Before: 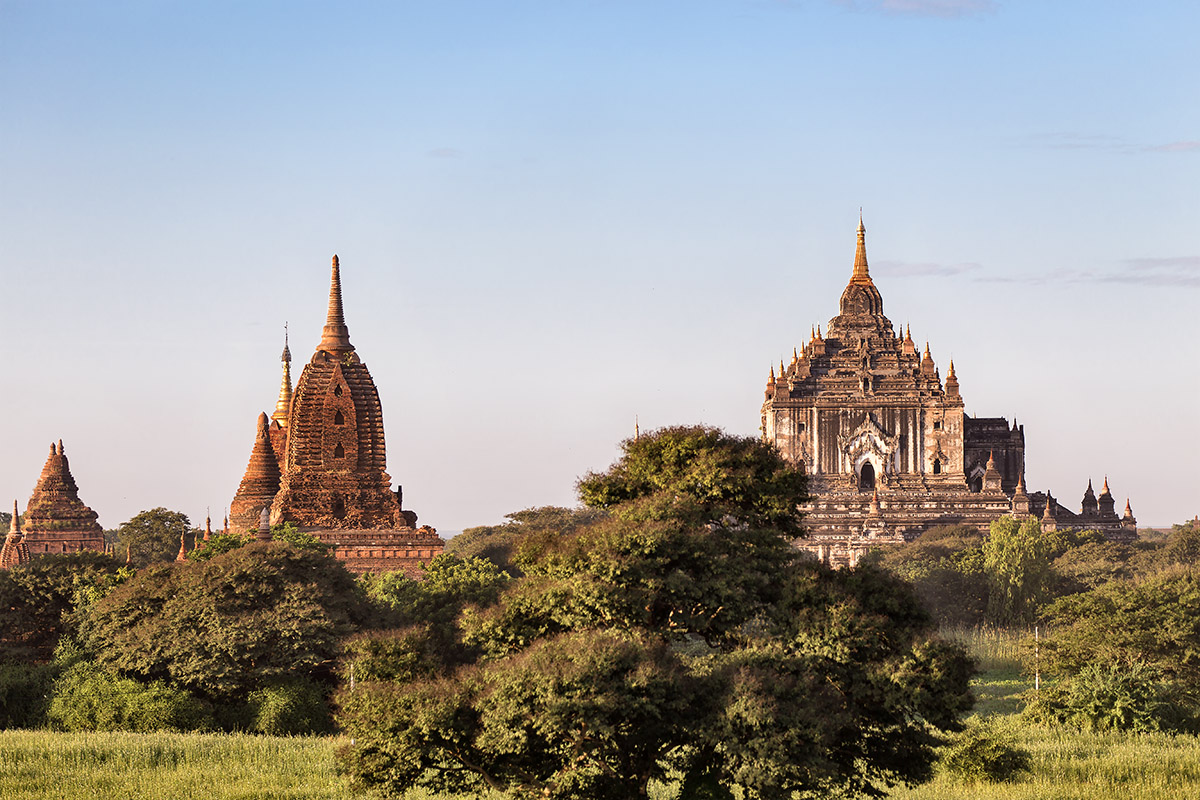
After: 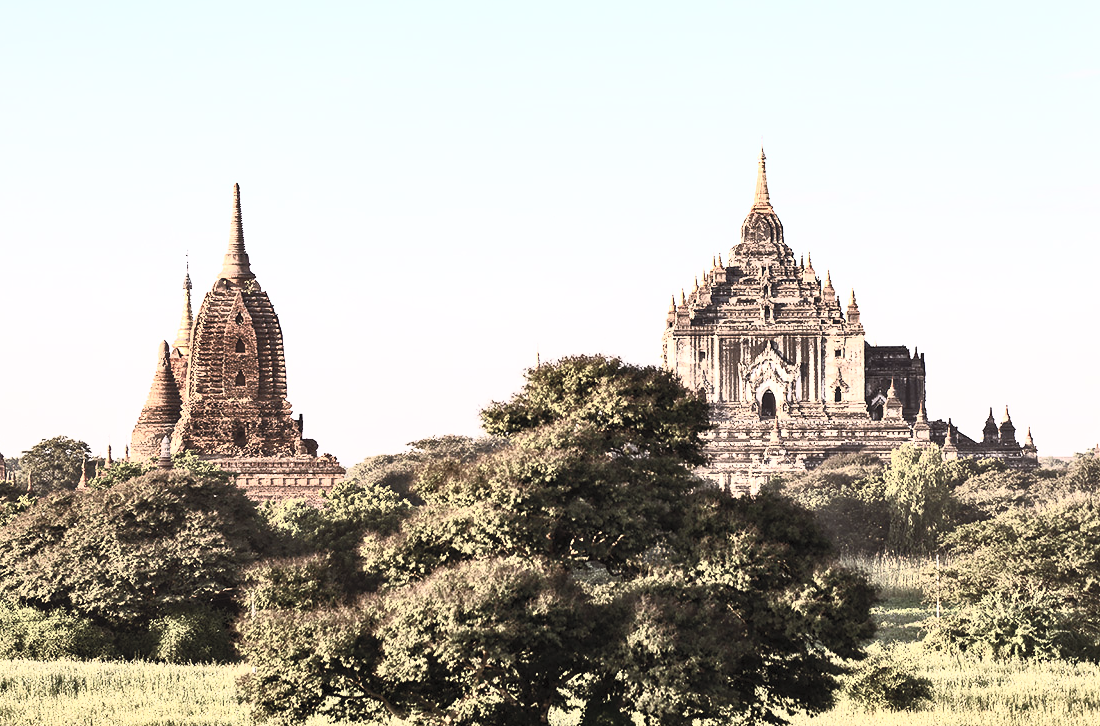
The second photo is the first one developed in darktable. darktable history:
shadows and highlights: shadows 0, highlights 40
crop and rotate: left 8.262%, top 9.226%
contrast brightness saturation: contrast 0.57, brightness 0.57, saturation -0.34
